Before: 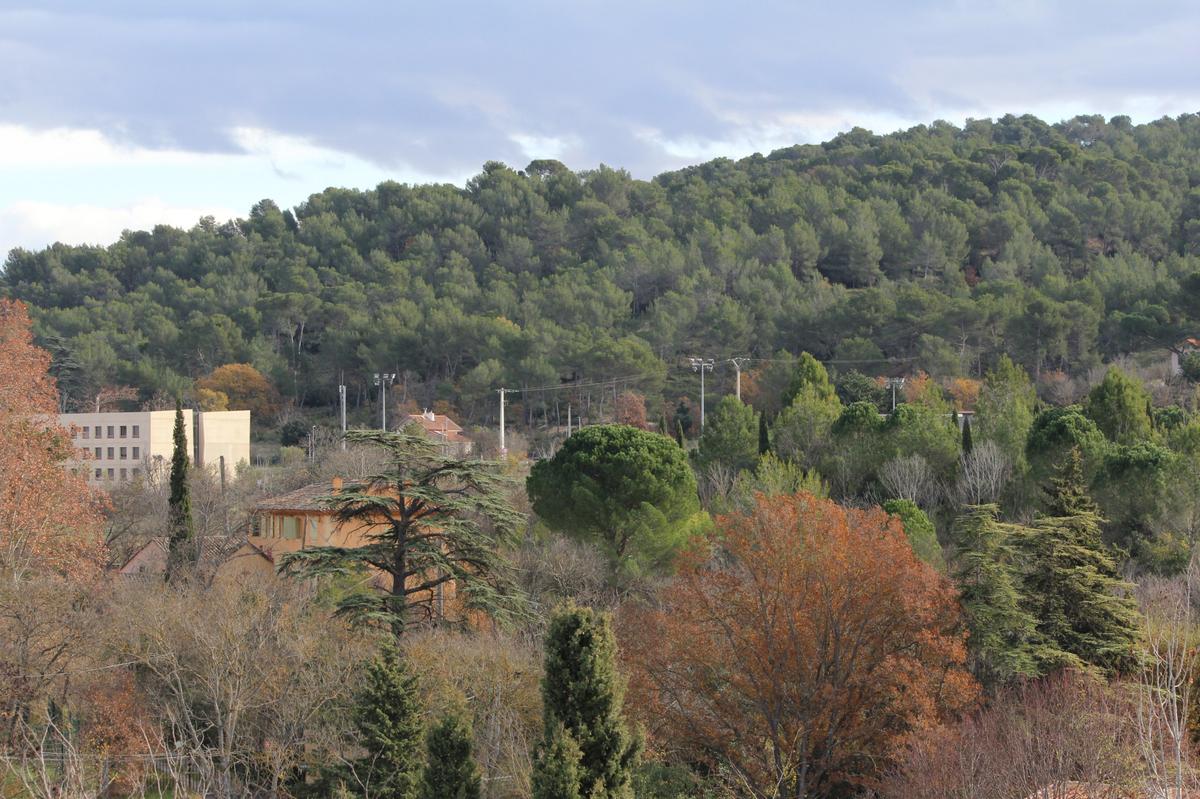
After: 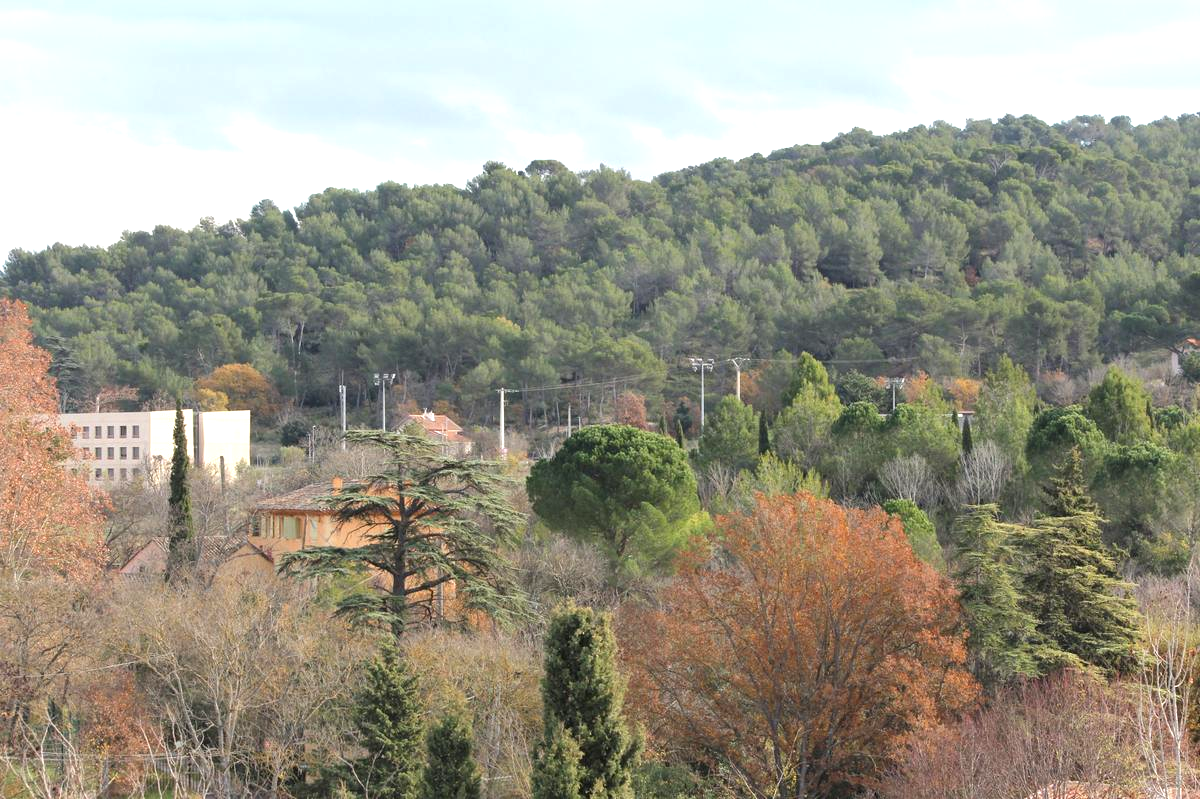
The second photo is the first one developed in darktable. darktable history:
exposure: exposure 0.744 EV, compensate highlight preservation false
